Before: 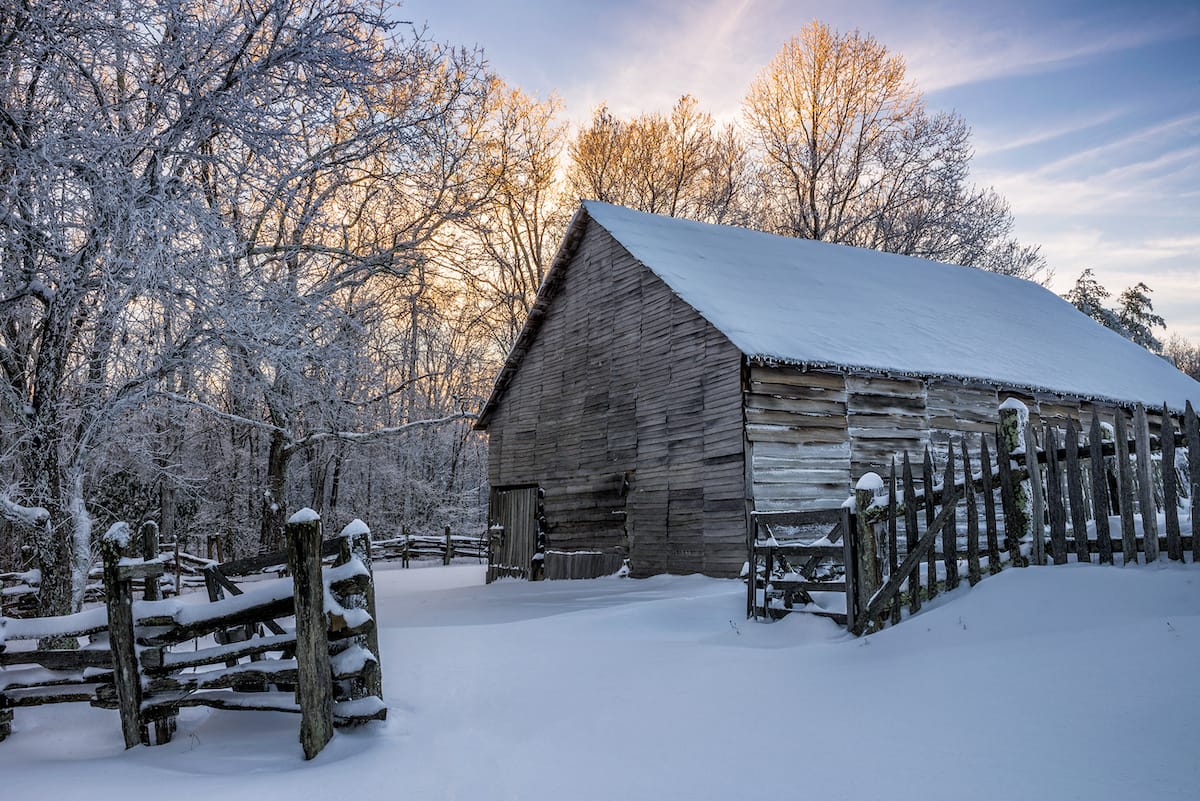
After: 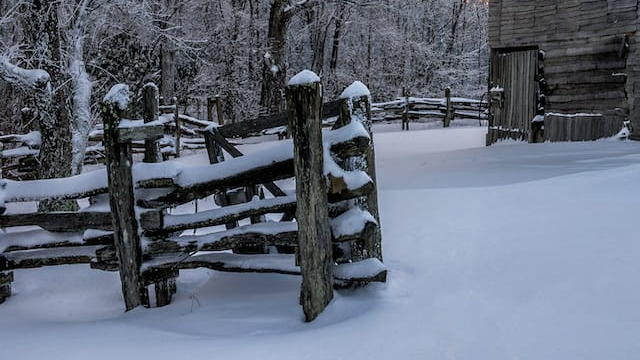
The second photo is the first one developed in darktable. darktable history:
shadows and highlights: shadows 12, white point adjustment 1.2, soften with gaussian
crop and rotate: top 54.778%, right 46.61%, bottom 0.159%
